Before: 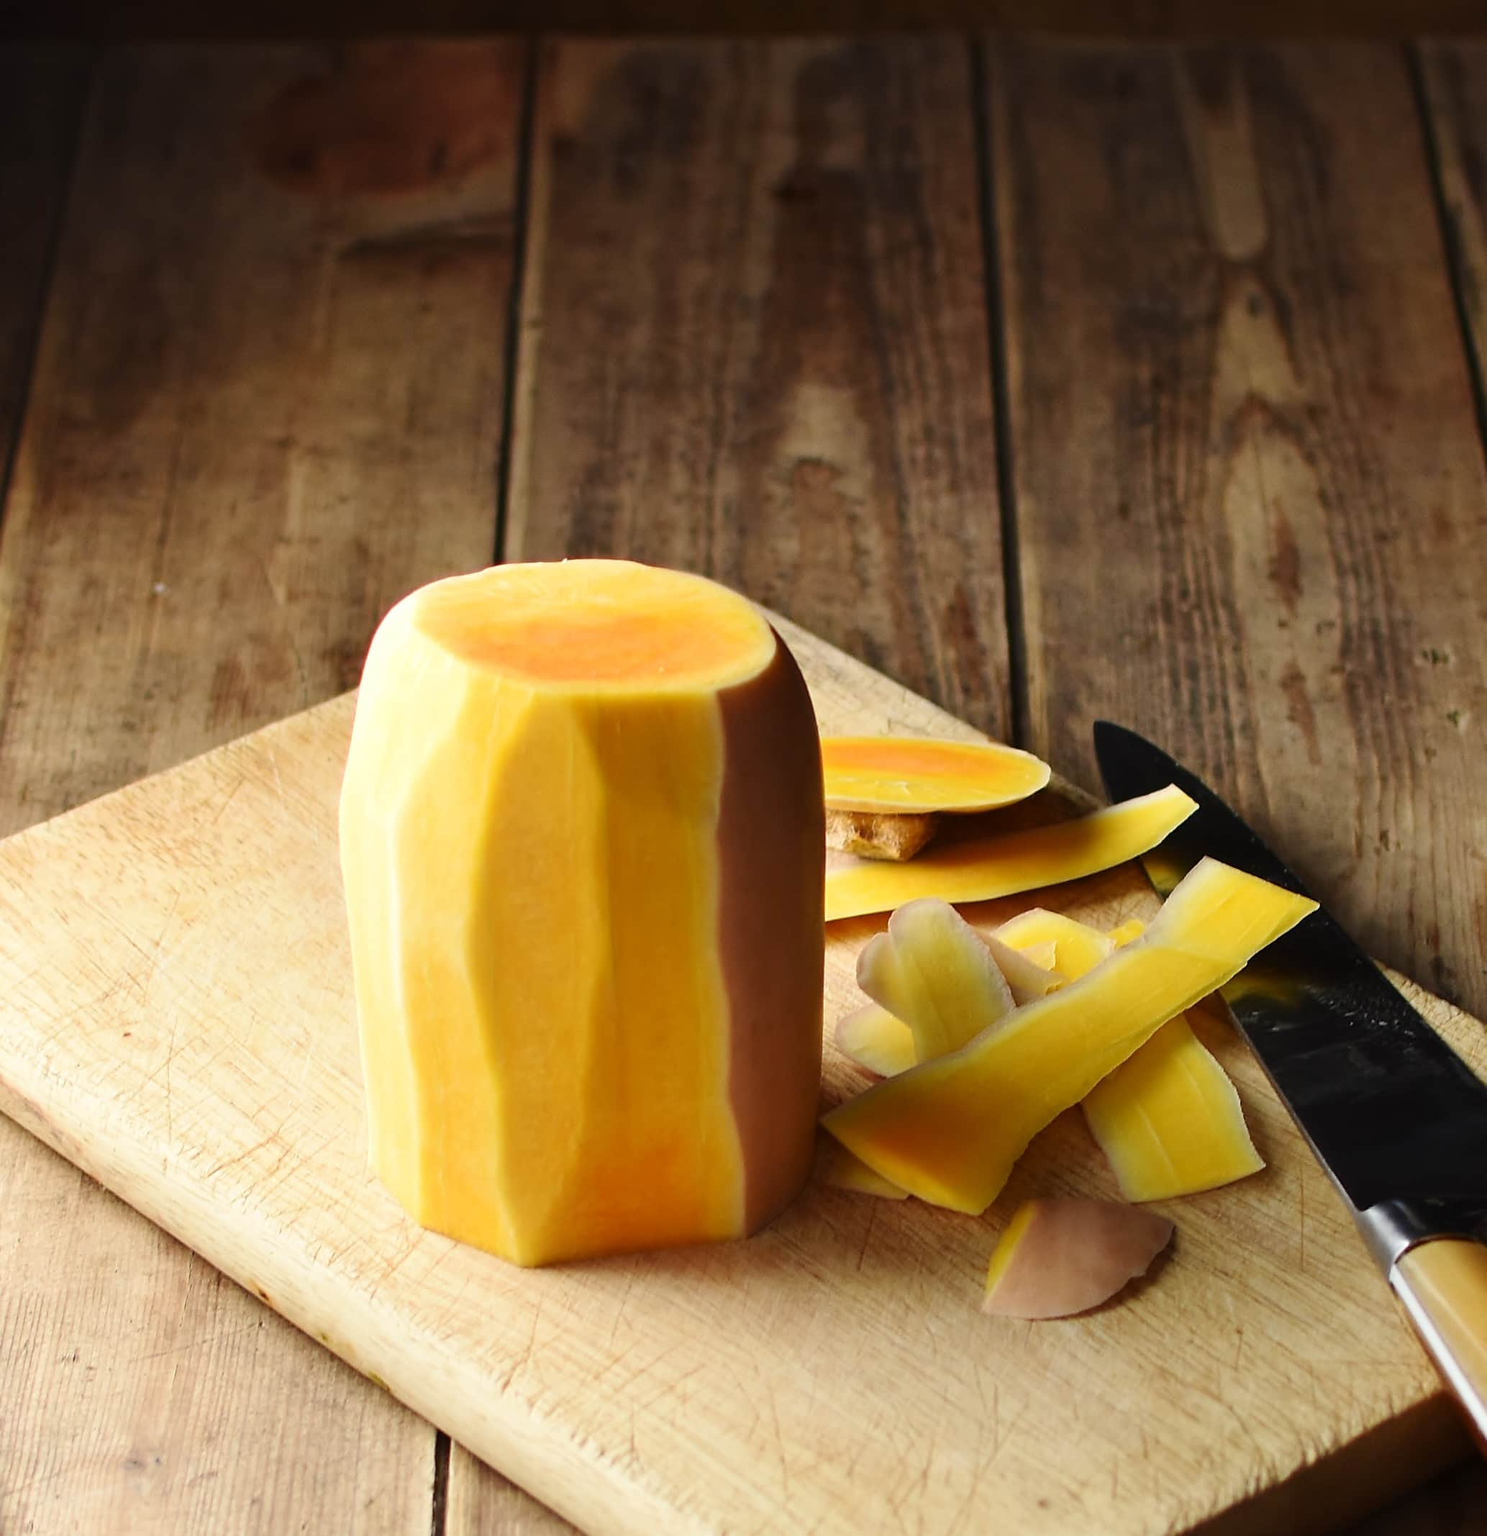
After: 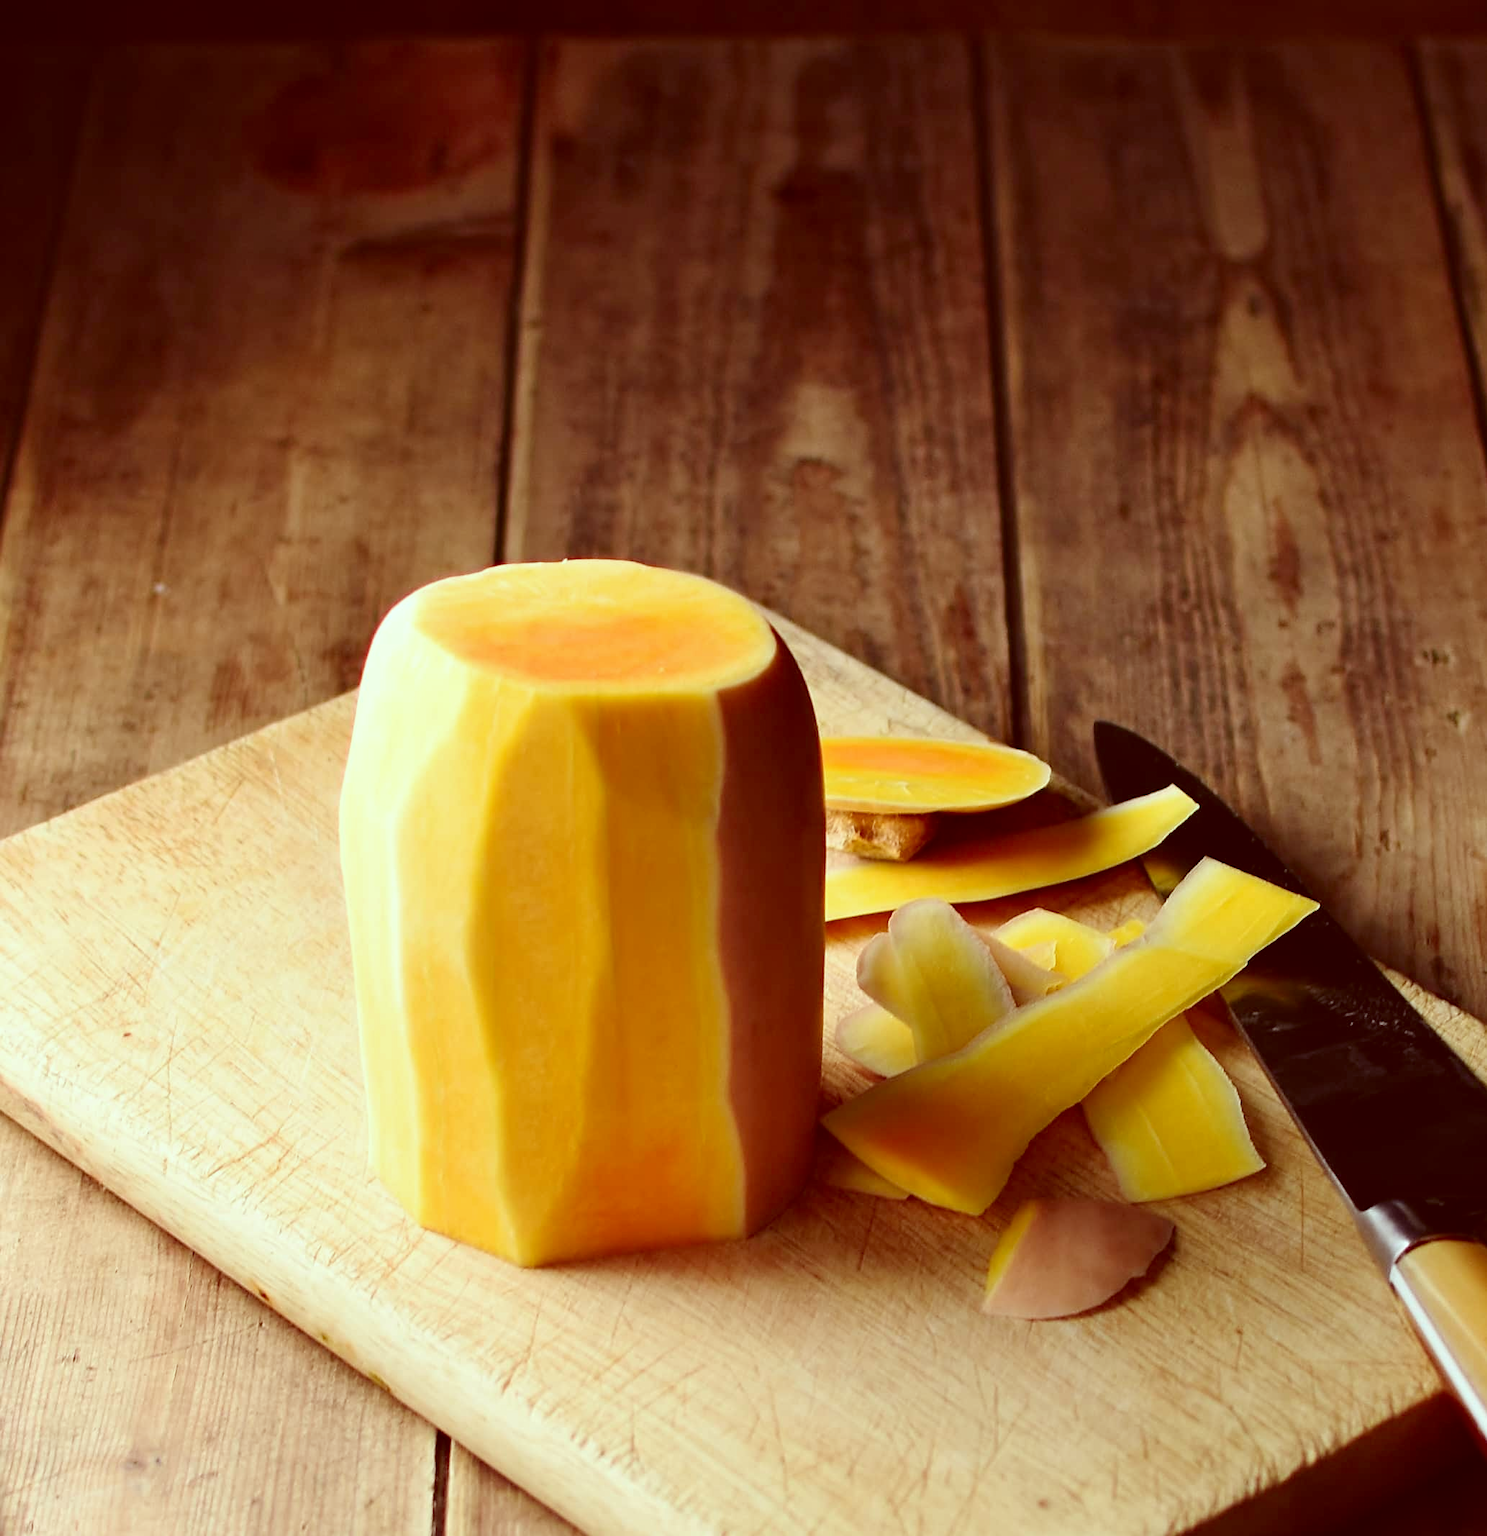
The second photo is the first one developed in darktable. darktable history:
color correction: highlights a* -7.27, highlights b* -0.217, shadows a* 20.15, shadows b* 11.84
